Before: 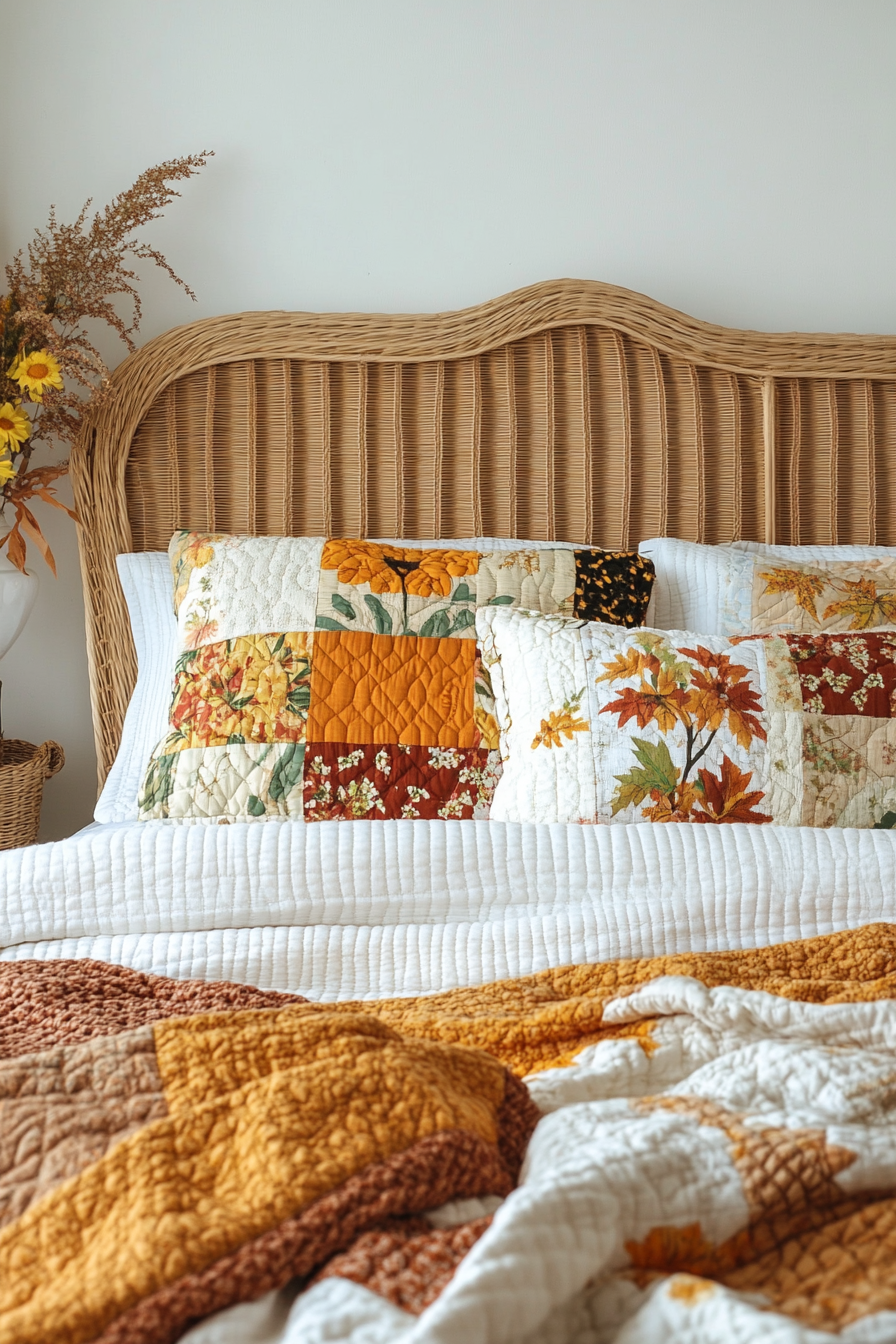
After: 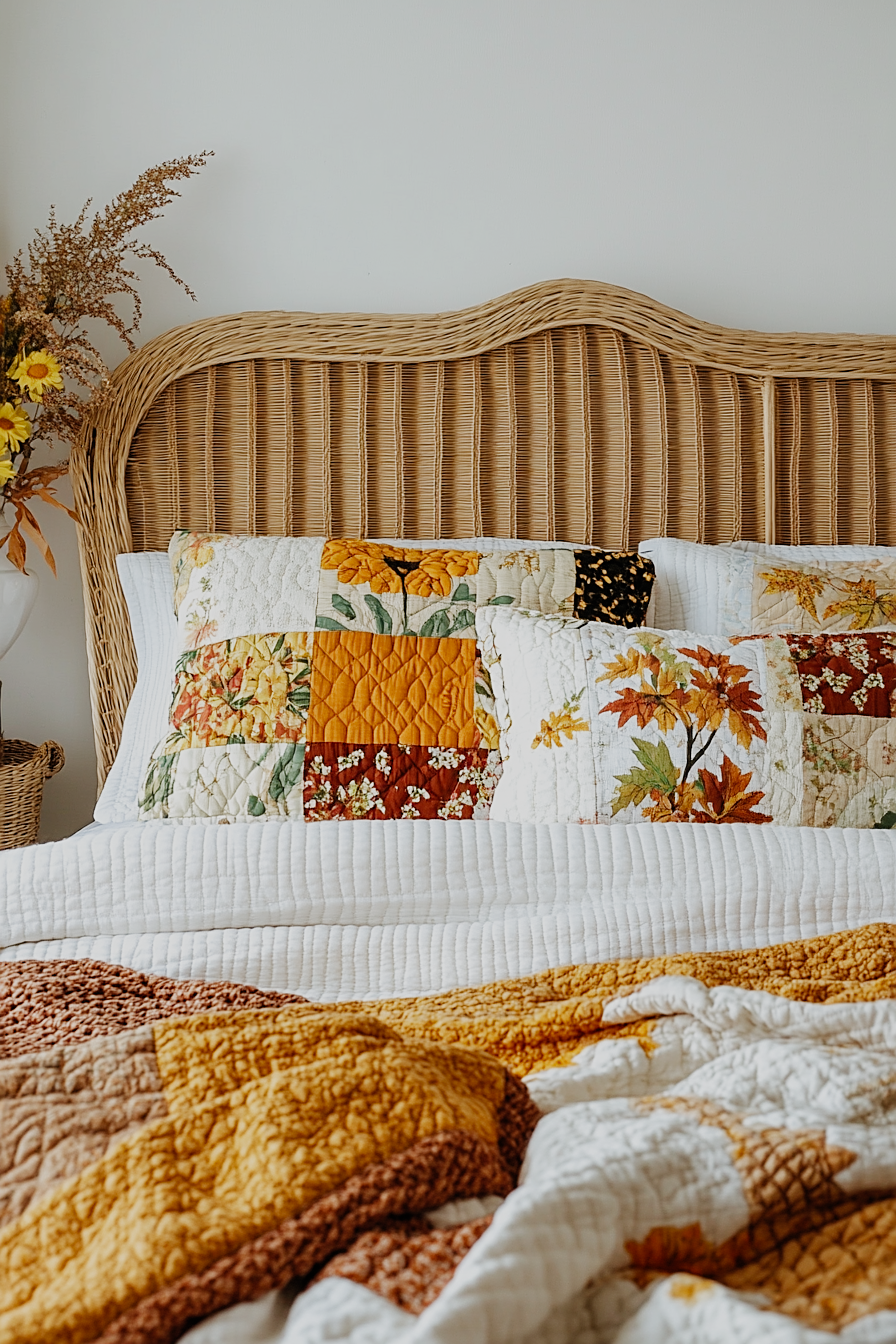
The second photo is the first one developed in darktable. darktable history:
sharpen: on, module defaults
filmic rgb: black relative exposure -7.65 EV, white relative exposure 4.56 EV, threshold 5.99 EV, hardness 3.61, contrast 1.051, add noise in highlights 0.001, preserve chrominance no, color science v3 (2019), use custom middle-gray values true, contrast in highlights soft, enable highlight reconstruction true
